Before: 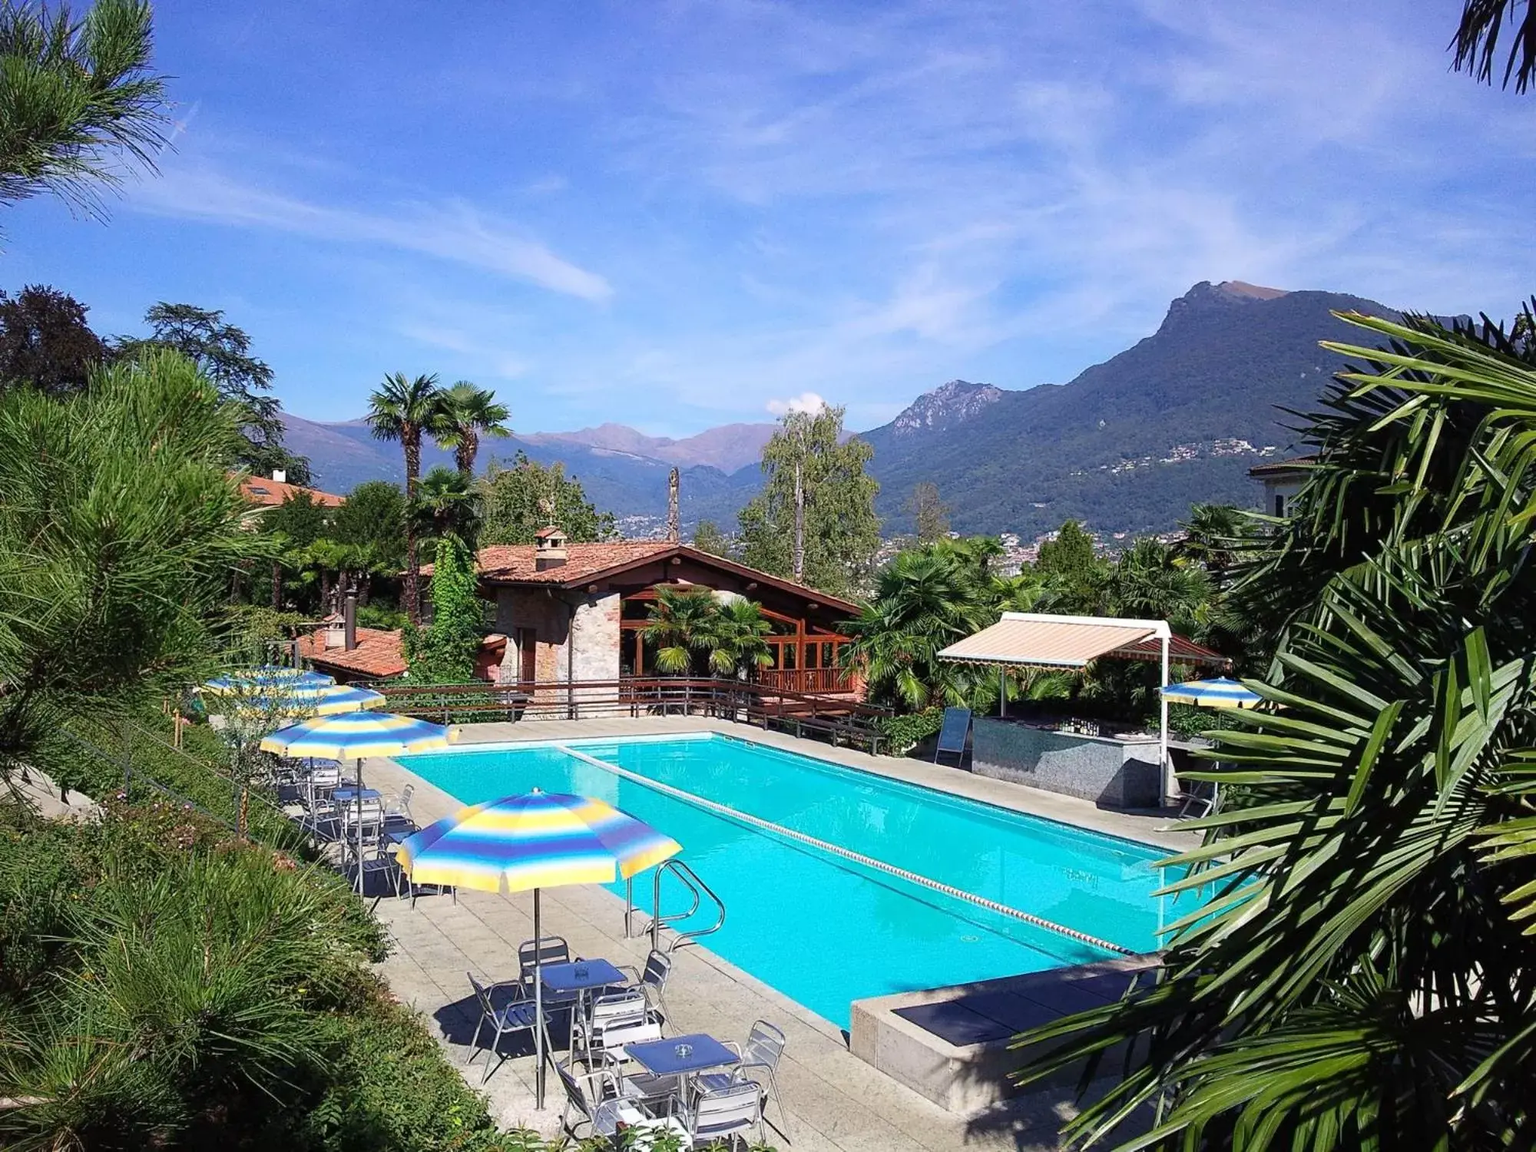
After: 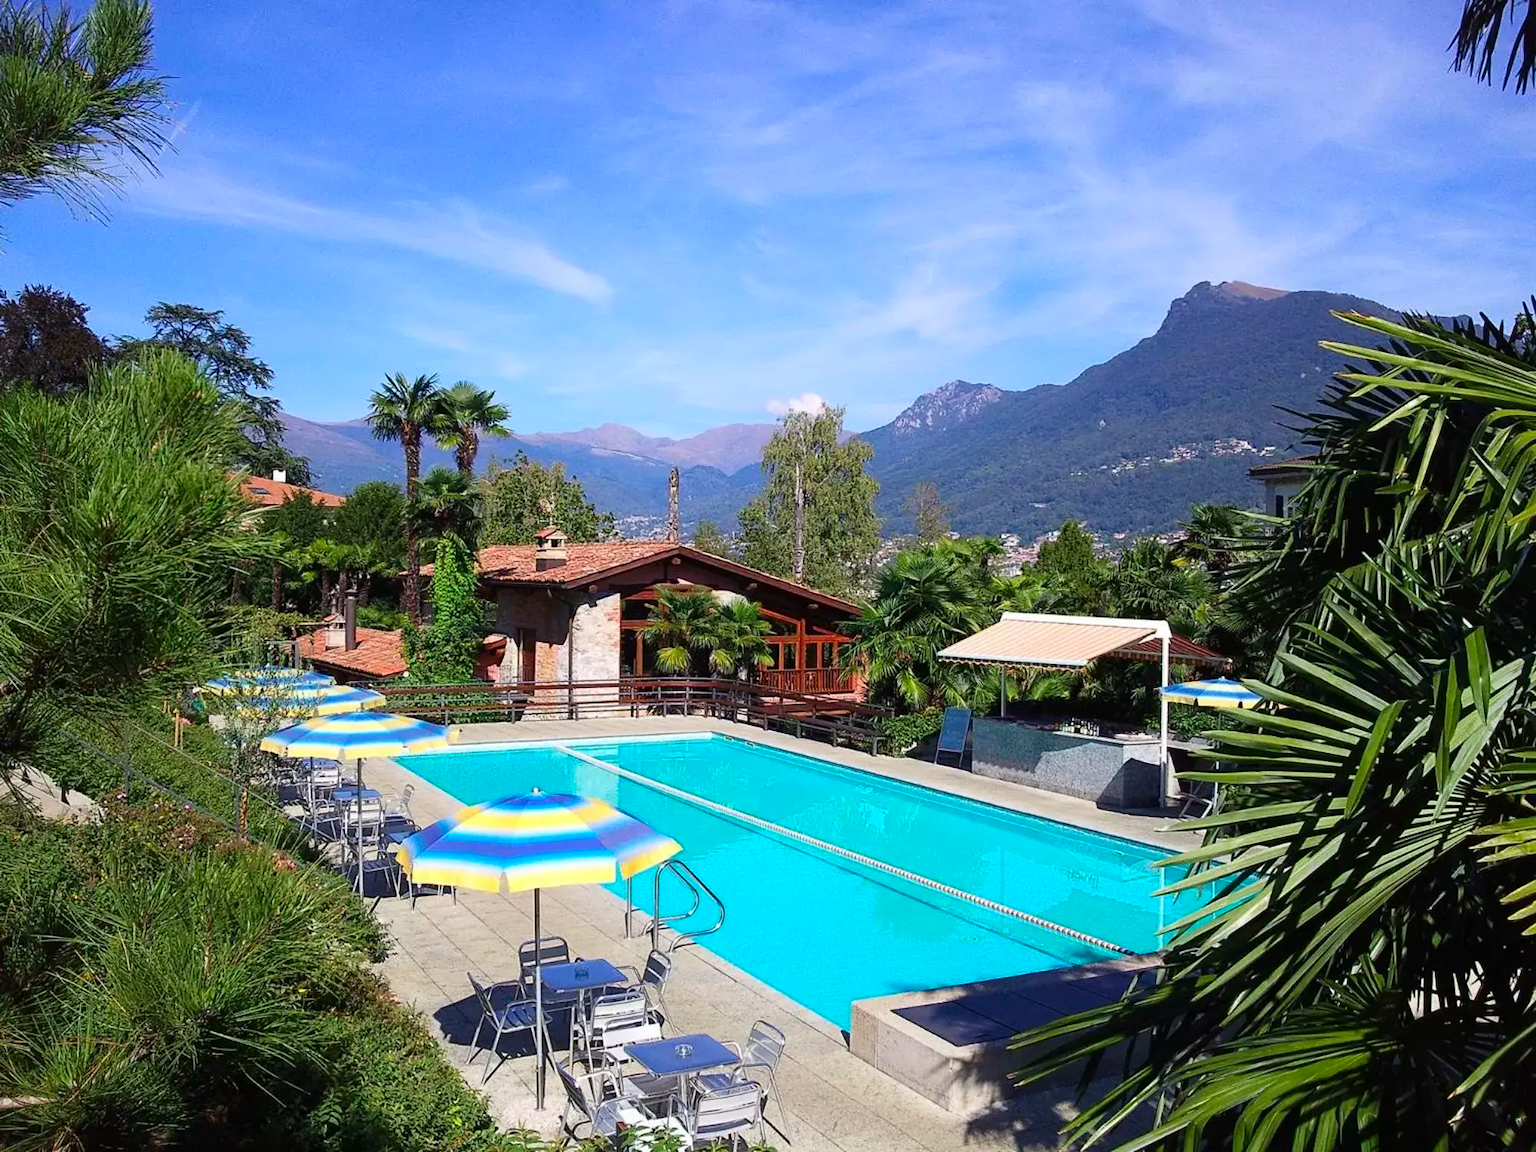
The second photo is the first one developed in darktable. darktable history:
contrast brightness saturation: contrast 0.076, saturation 0.197
